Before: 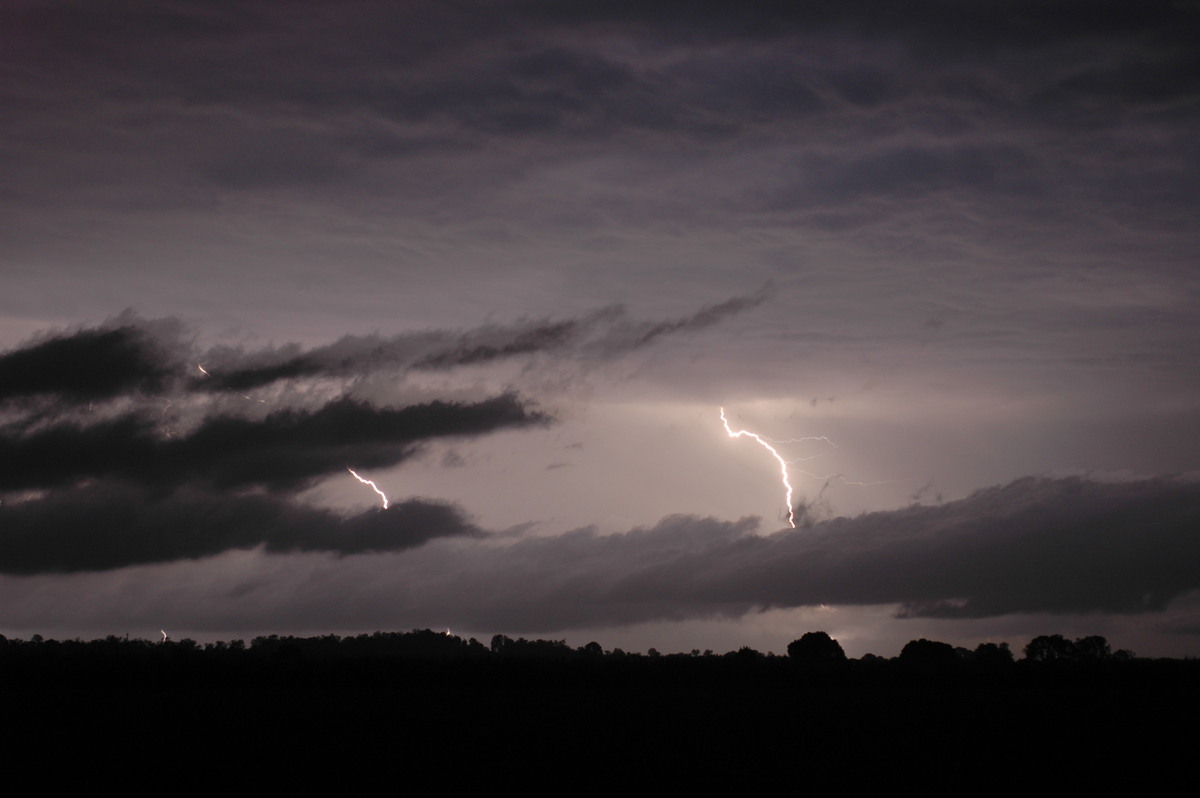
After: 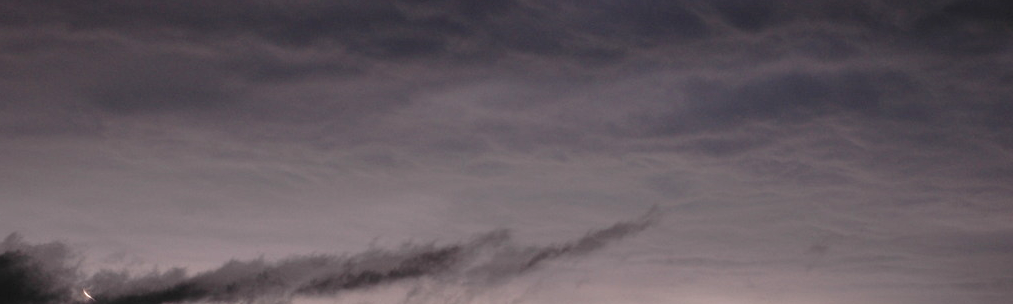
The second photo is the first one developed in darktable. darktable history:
local contrast: on, module defaults
crop and rotate: left 9.656%, top 9.49%, right 5.904%, bottom 52.33%
levels: gray 50.76%
exposure: exposure 0.367 EV, compensate exposure bias true, compensate highlight preservation false
